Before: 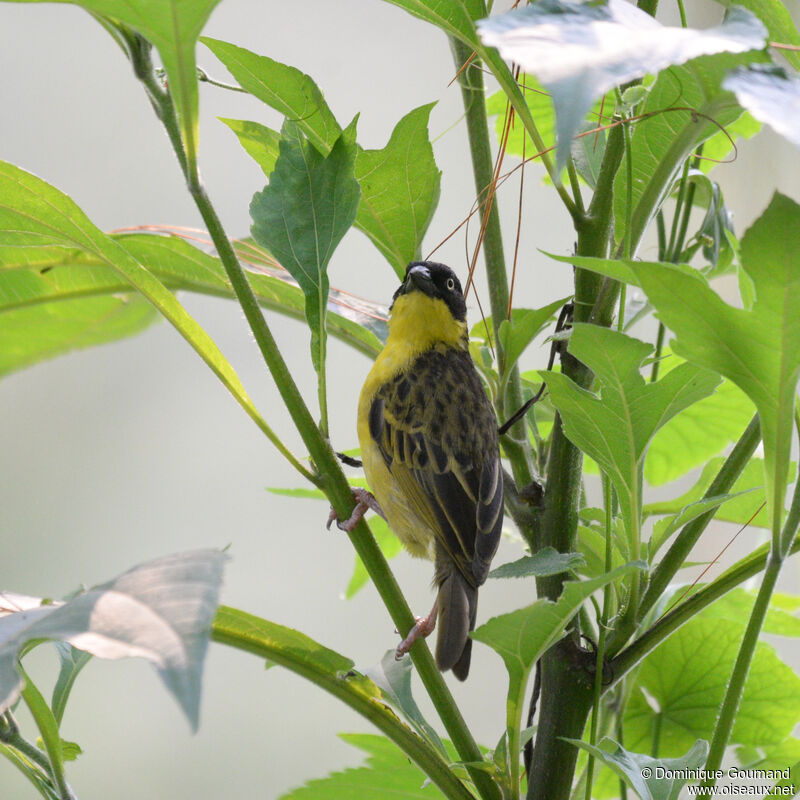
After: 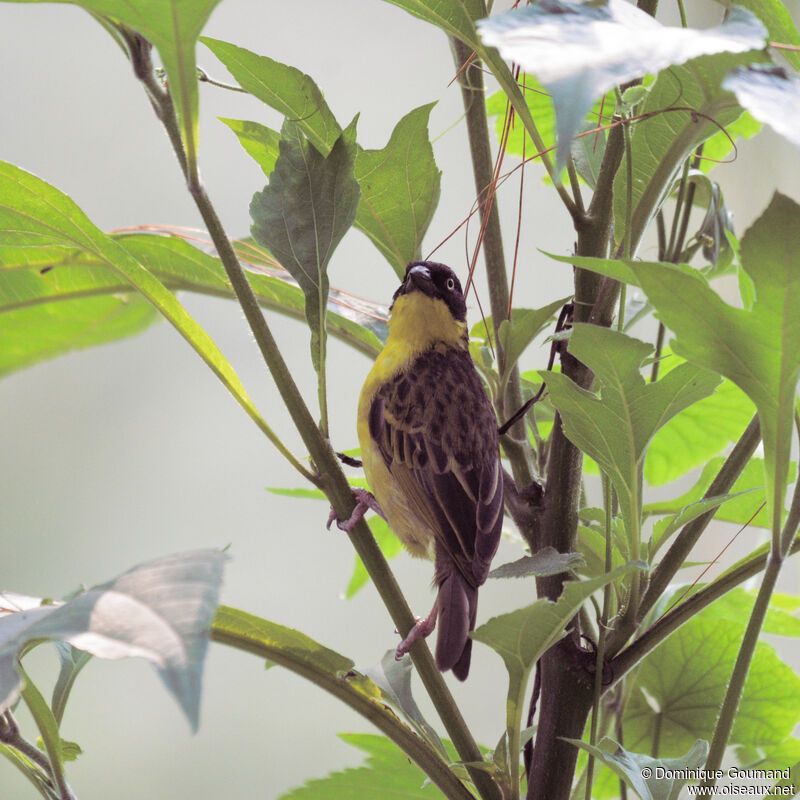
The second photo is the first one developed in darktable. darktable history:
white balance: red 1, blue 1
split-toning: shadows › hue 316.8°, shadows › saturation 0.47, highlights › hue 201.6°, highlights › saturation 0, balance -41.97, compress 28.01%
